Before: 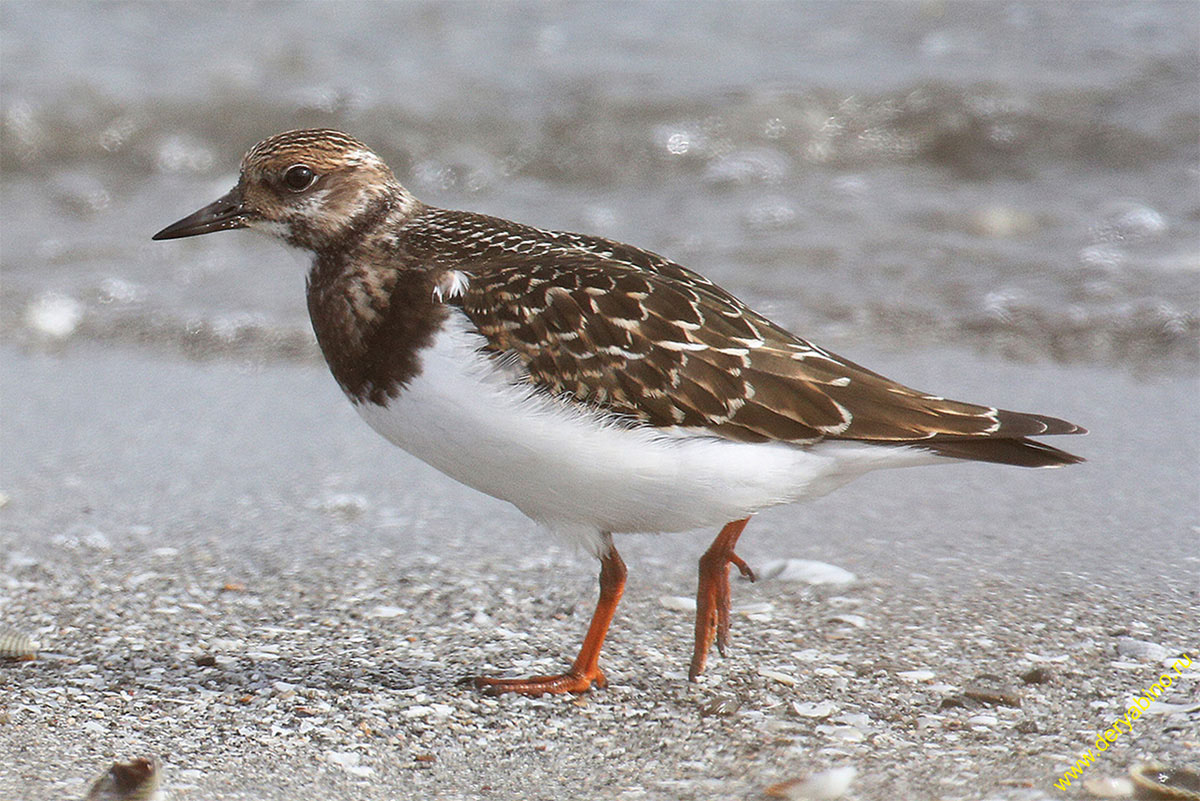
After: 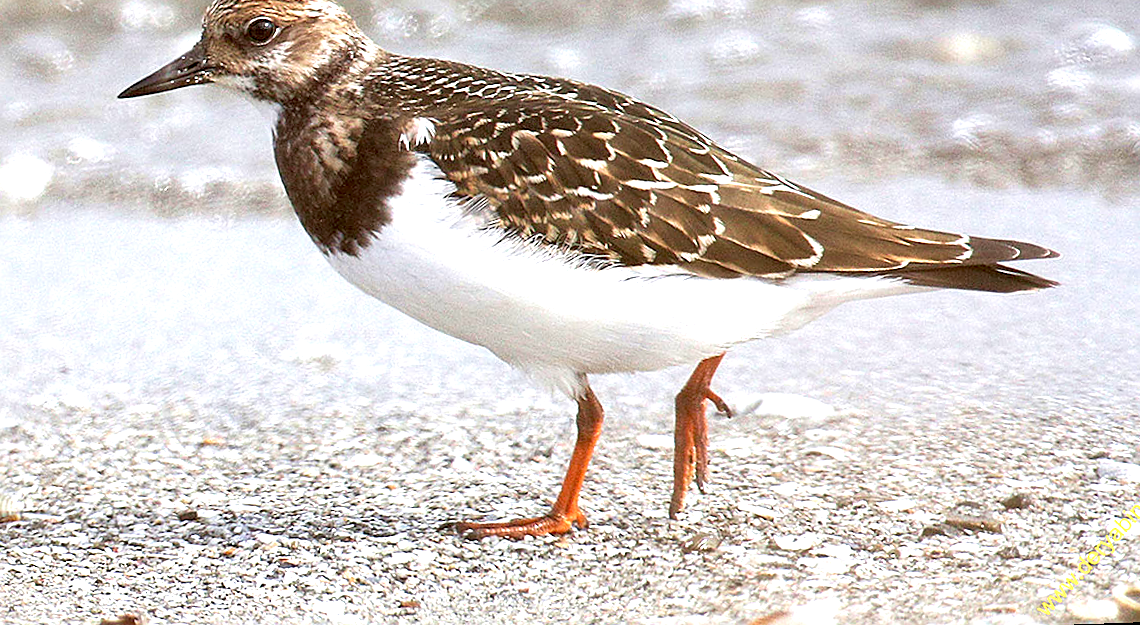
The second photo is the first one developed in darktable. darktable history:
crop and rotate: top 18.507%
sharpen: on, module defaults
rotate and perspective: rotation -2.12°, lens shift (vertical) 0.009, lens shift (horizontal) -0.008, automatic cropping original format, crop left 0.036, crop right 0.964, crop top 0.05, crop bottom 0.959
exposure: black level correction 0.01, exposure 1 EV, compensate highlight preservation false
velvia: on, module defaults
